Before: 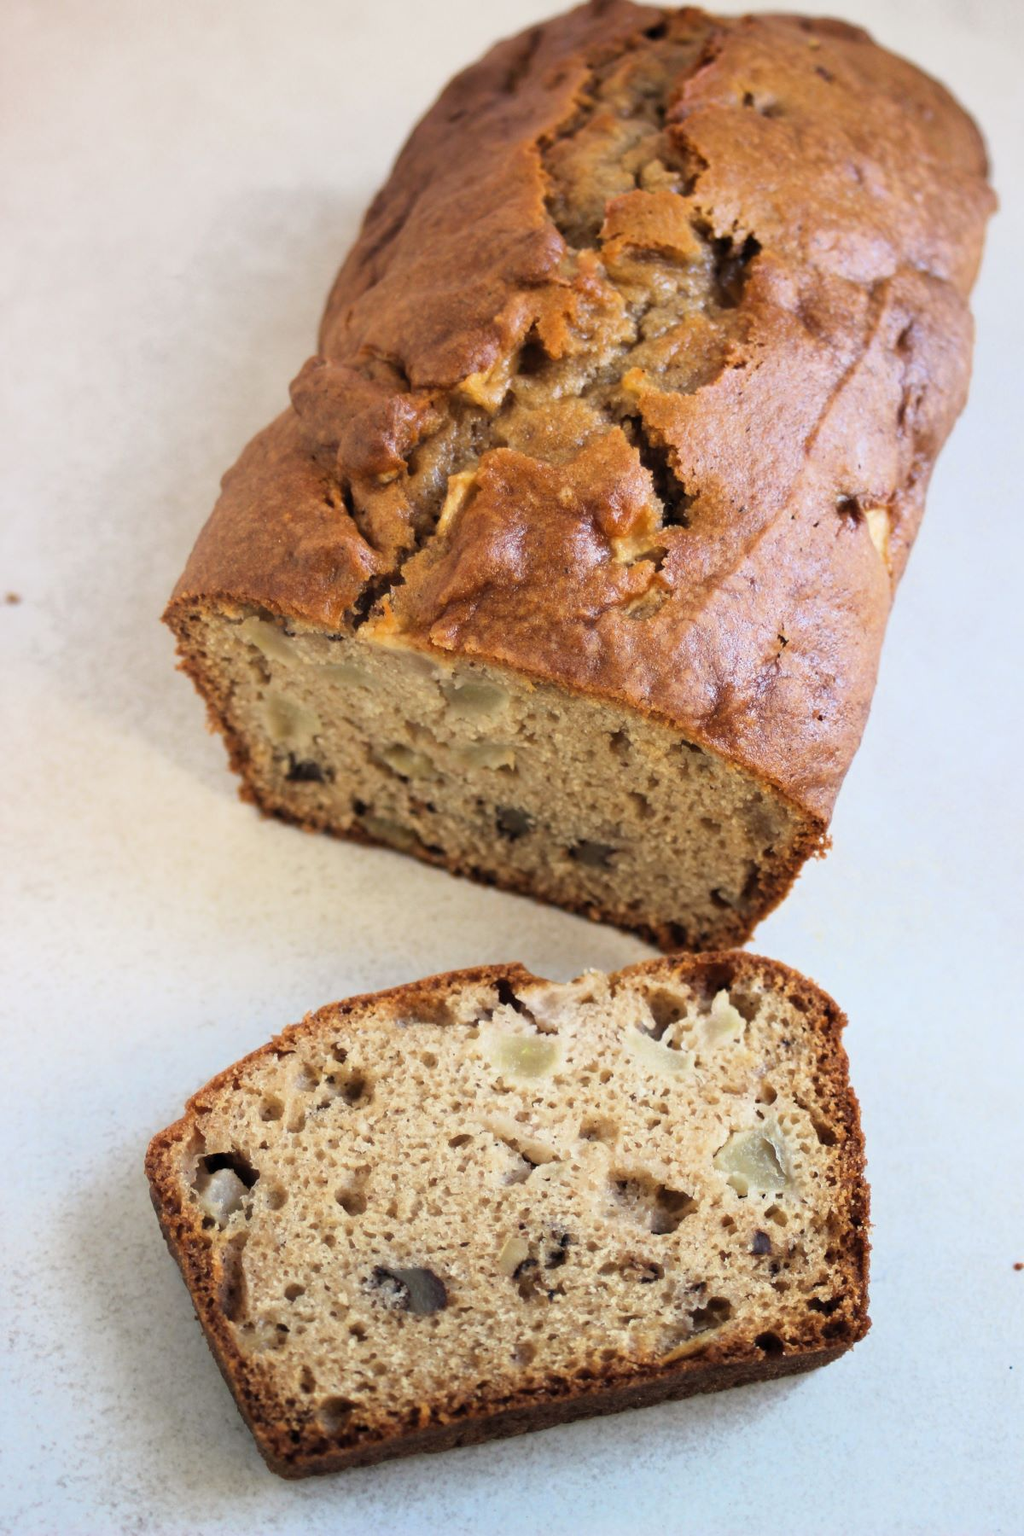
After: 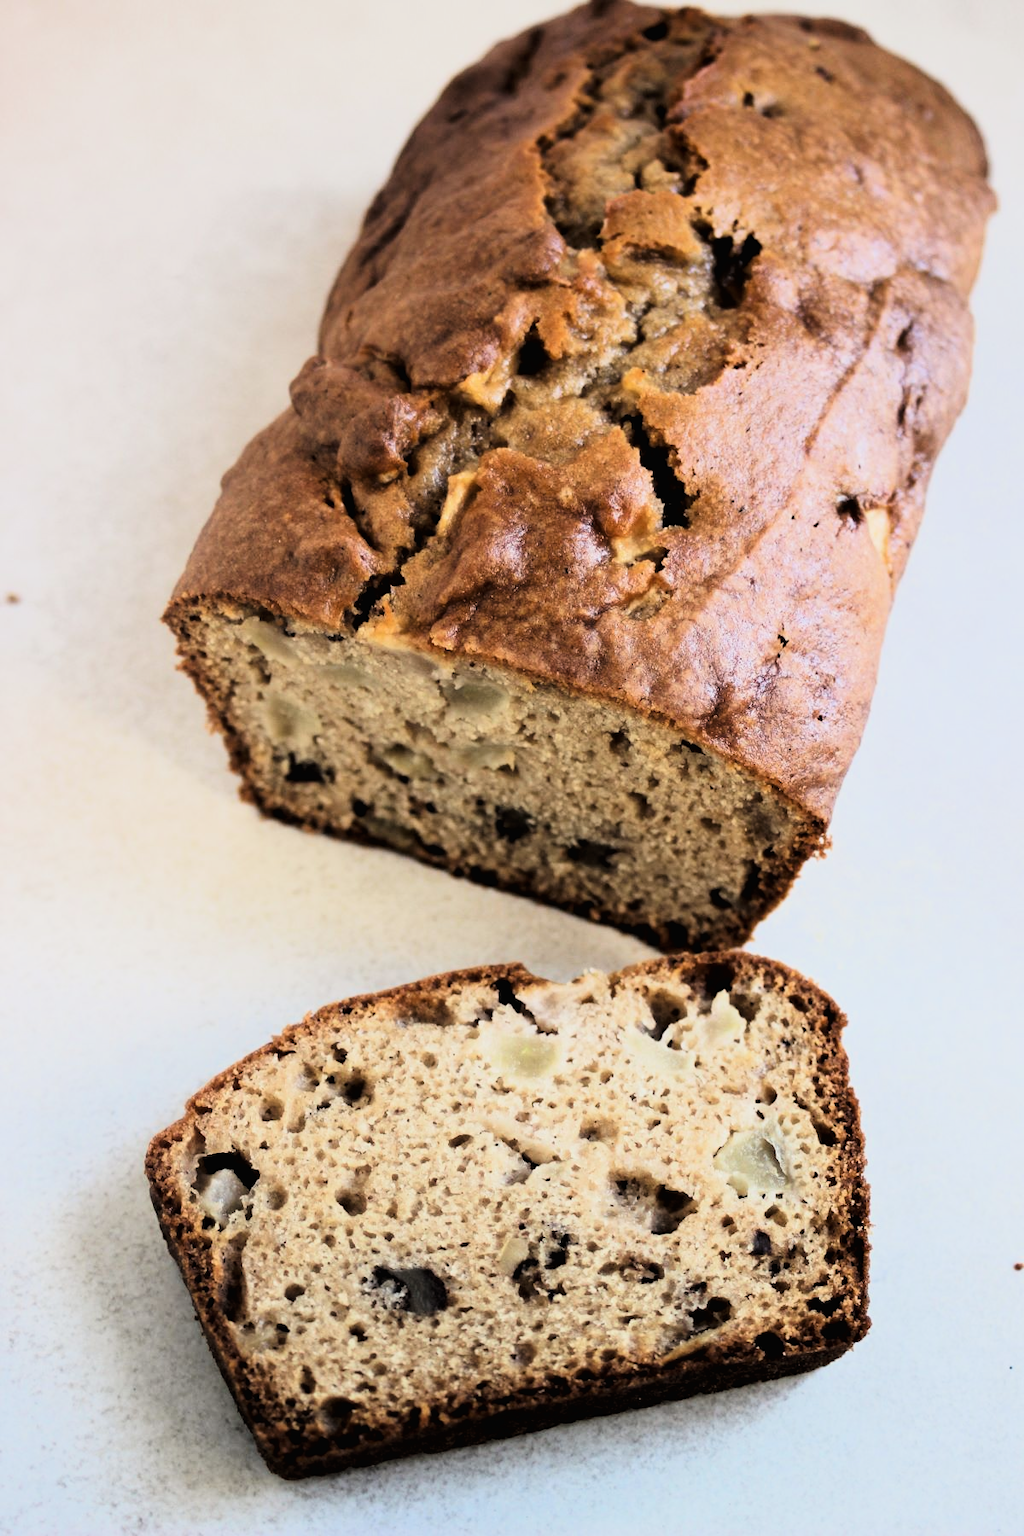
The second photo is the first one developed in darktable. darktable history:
filmic rgb: black relative exposure -4 EV, white relative exposure 3 EV, hardness 3.02, contrast 1.5
tone curve: curves: ch0 [(0.016, 0.011) (0.204, 0.146) (0.515, 0.476) (0.78, 0.795) (1, 0.981)], color space Lab, linked channels, preserve colors none
